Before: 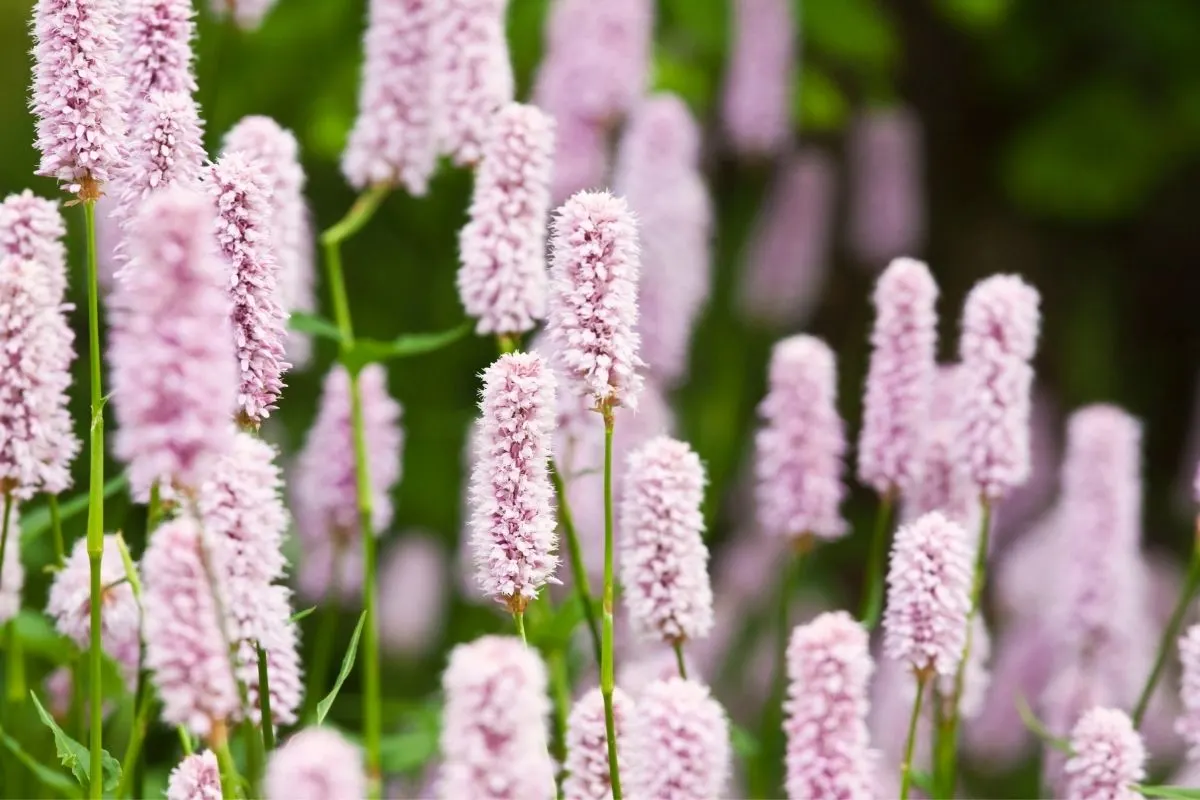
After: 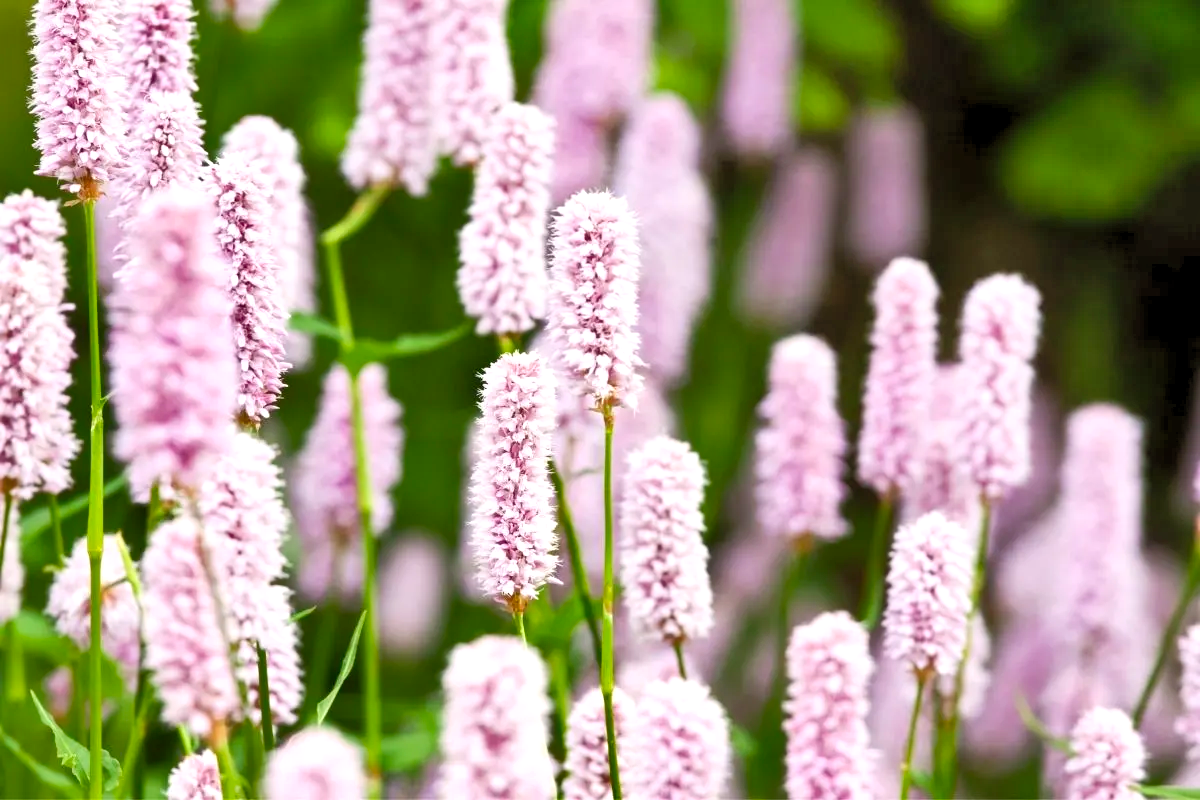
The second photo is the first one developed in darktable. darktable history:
levels: black 3.83%, white 90.64%, levels [0.044, 0.416, 0.908]
shadows and highlights: soften with gaussian
